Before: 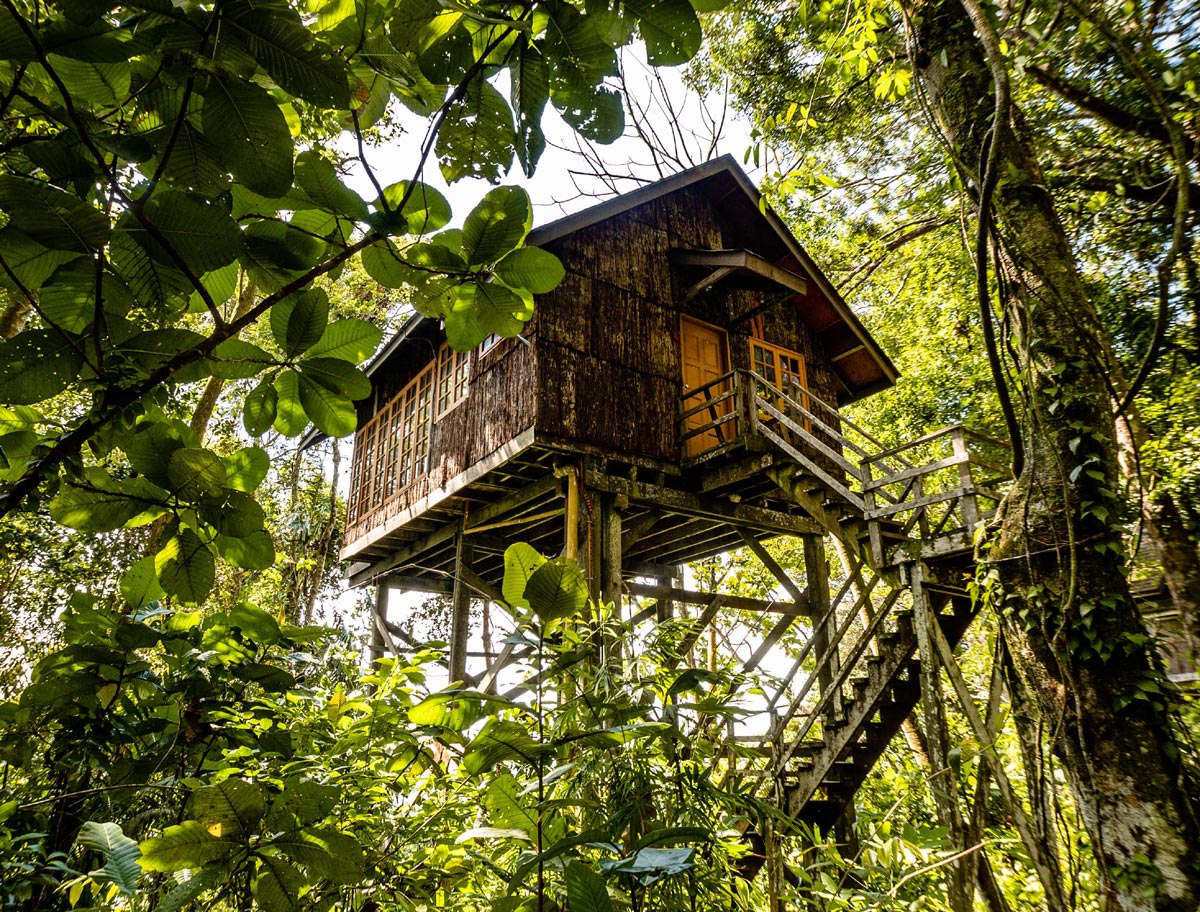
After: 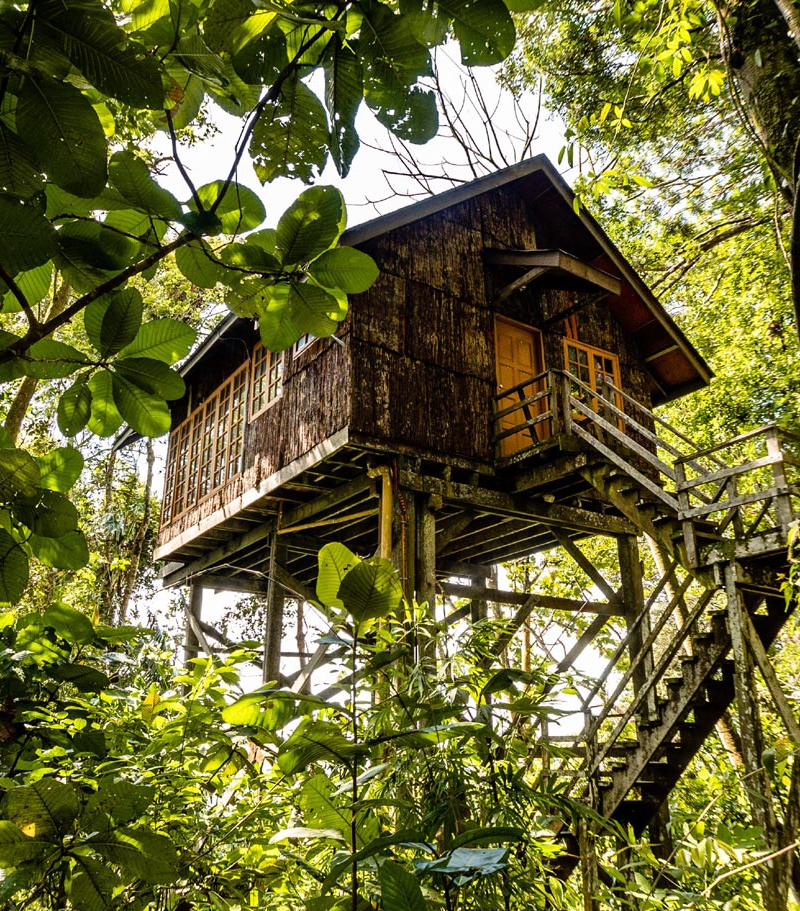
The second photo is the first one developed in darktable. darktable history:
crop and rotate: left 15.53%, right 17.802%
